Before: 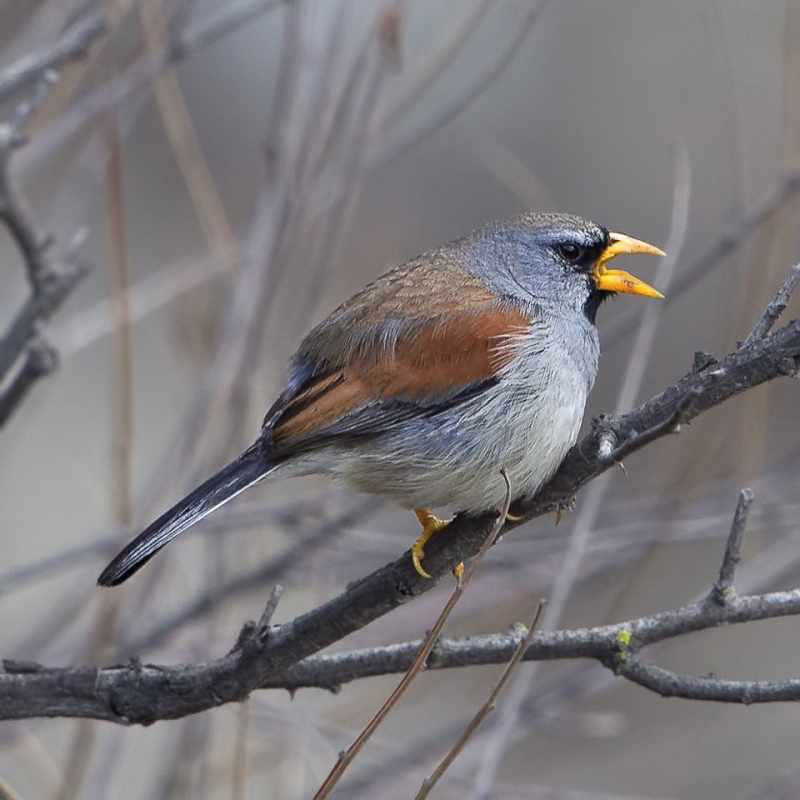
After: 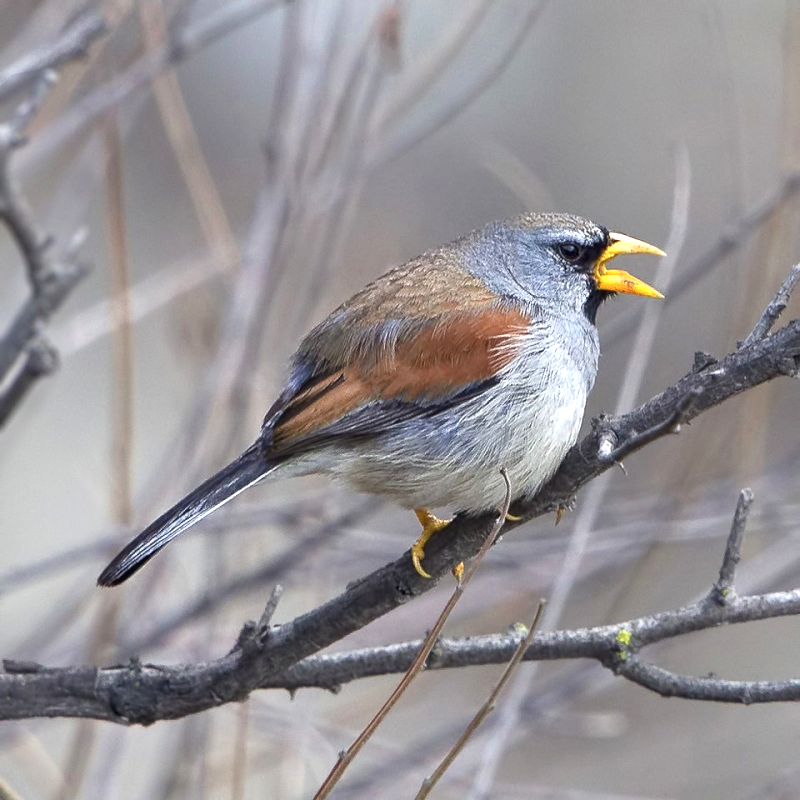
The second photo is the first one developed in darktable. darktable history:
exposure: exposure 0.646 EV, compensate highlight preservation false
local contrast: highlights 103%, shadows 98%, detail 119%, midtone range 0.2
